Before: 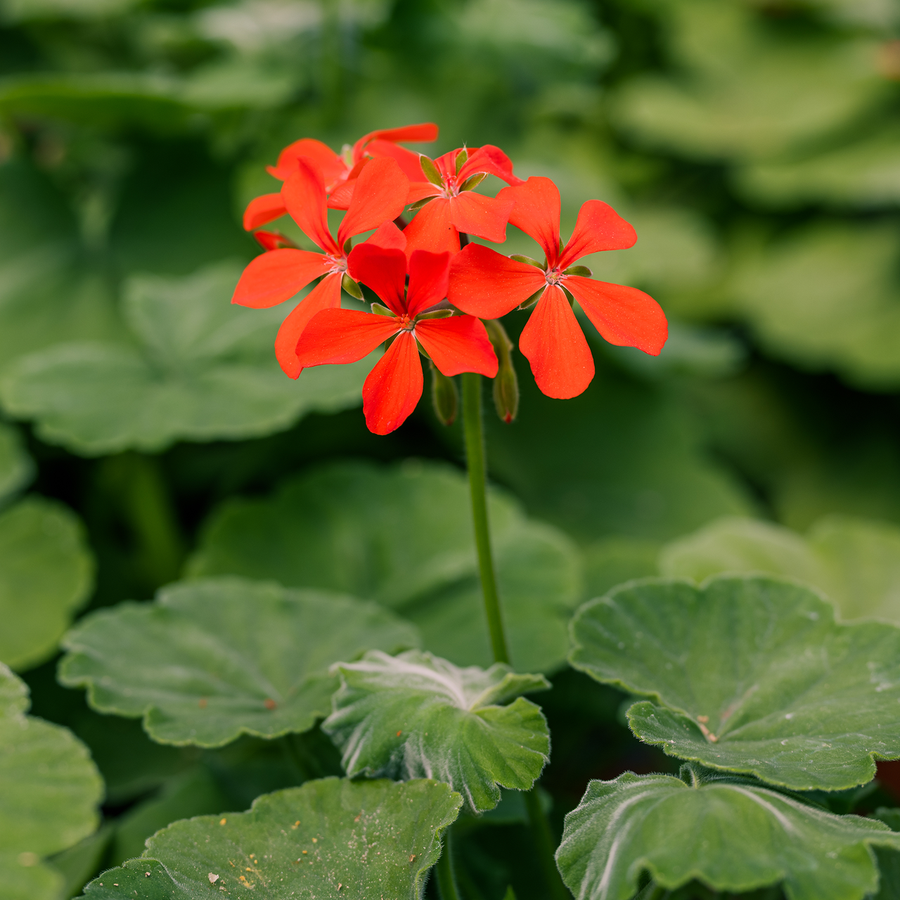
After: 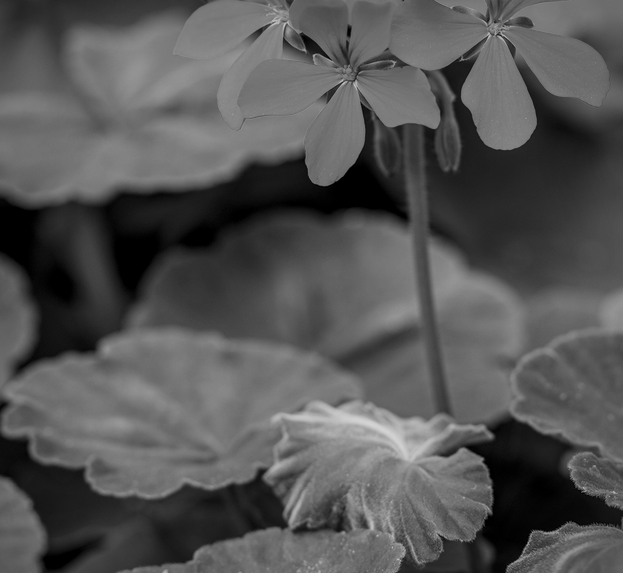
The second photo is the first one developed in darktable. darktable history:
color balance rgb: linear chroma grading › global chroma 15%, perceptual saturation grading › global saturation 30%
monochrome: a -74.22, b 78.2
crop: left 6.488%, top 27.668%, right 24.183%, bottom 8.656%
local contrast: on, module defaults
vignetting: unbound false
